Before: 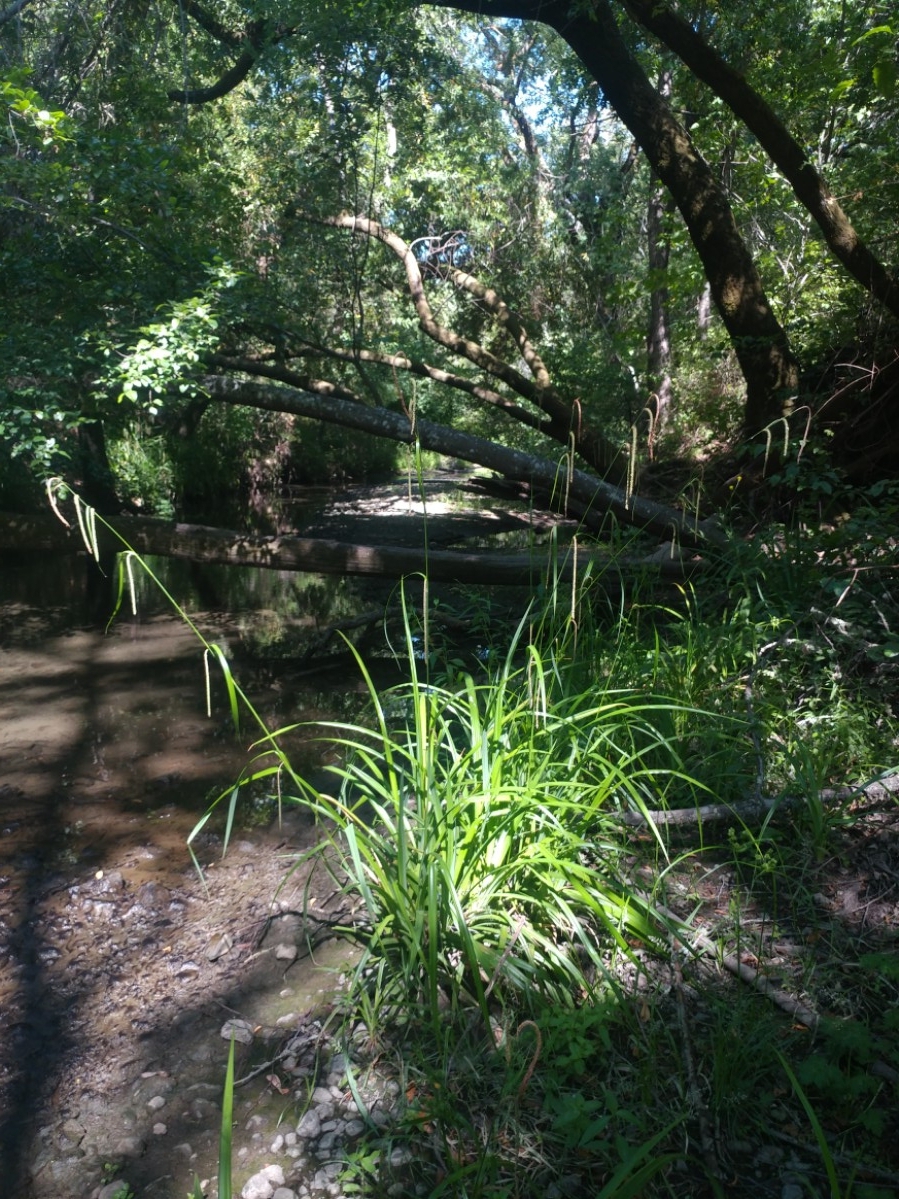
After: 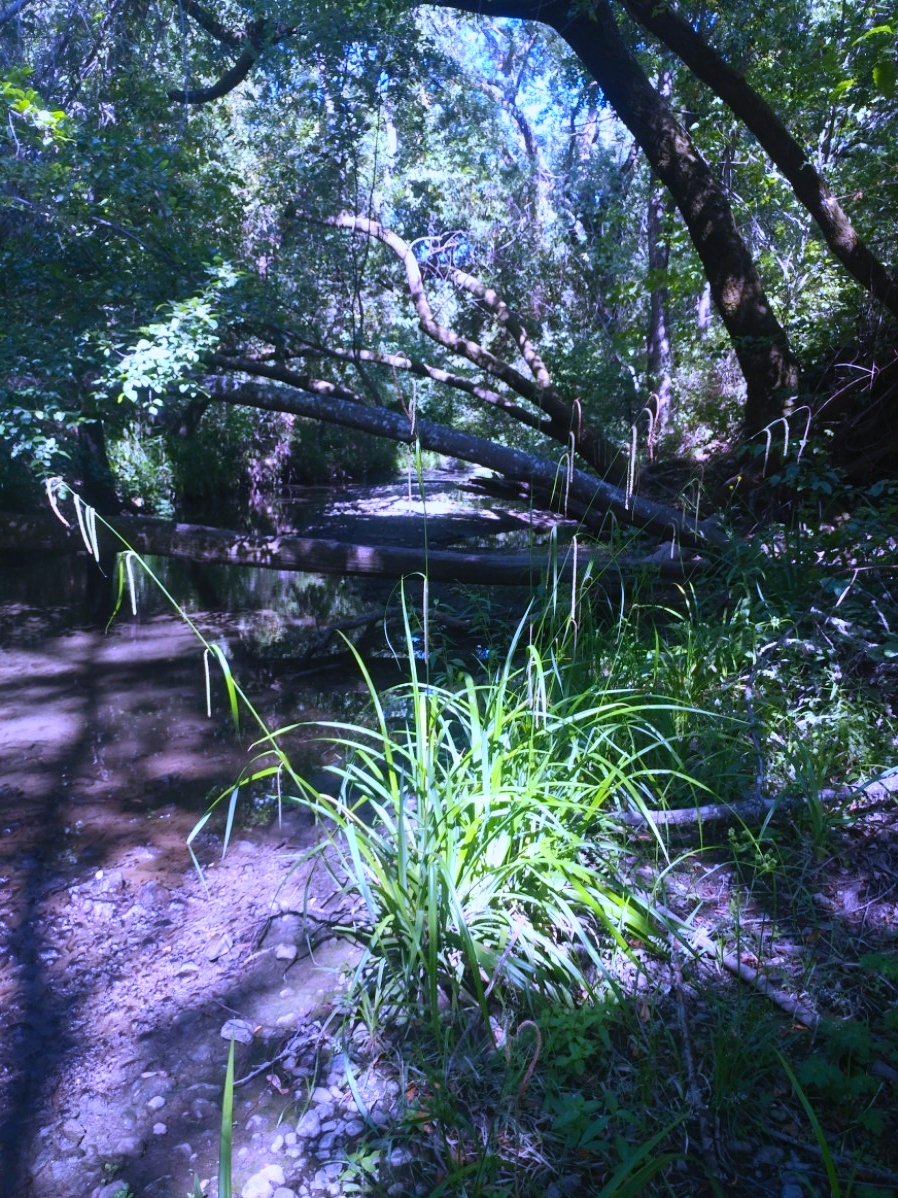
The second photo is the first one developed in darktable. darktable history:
white balance: red 0.98, blue 1.61
shadows and highlights: shadows -21.3, highlights 100, soften with gaussian
contrast brightness saturation: contrast 0.2, brightness 0.16, saturation 0.22
